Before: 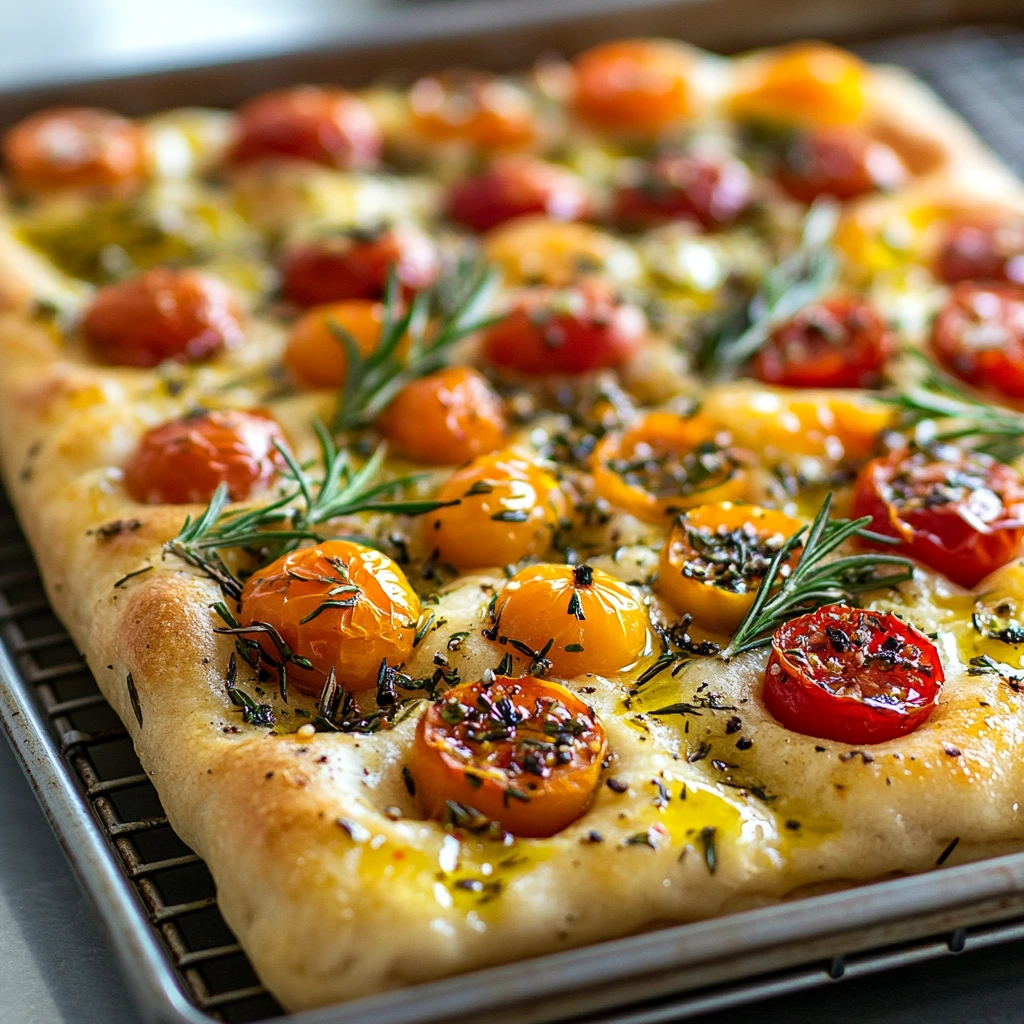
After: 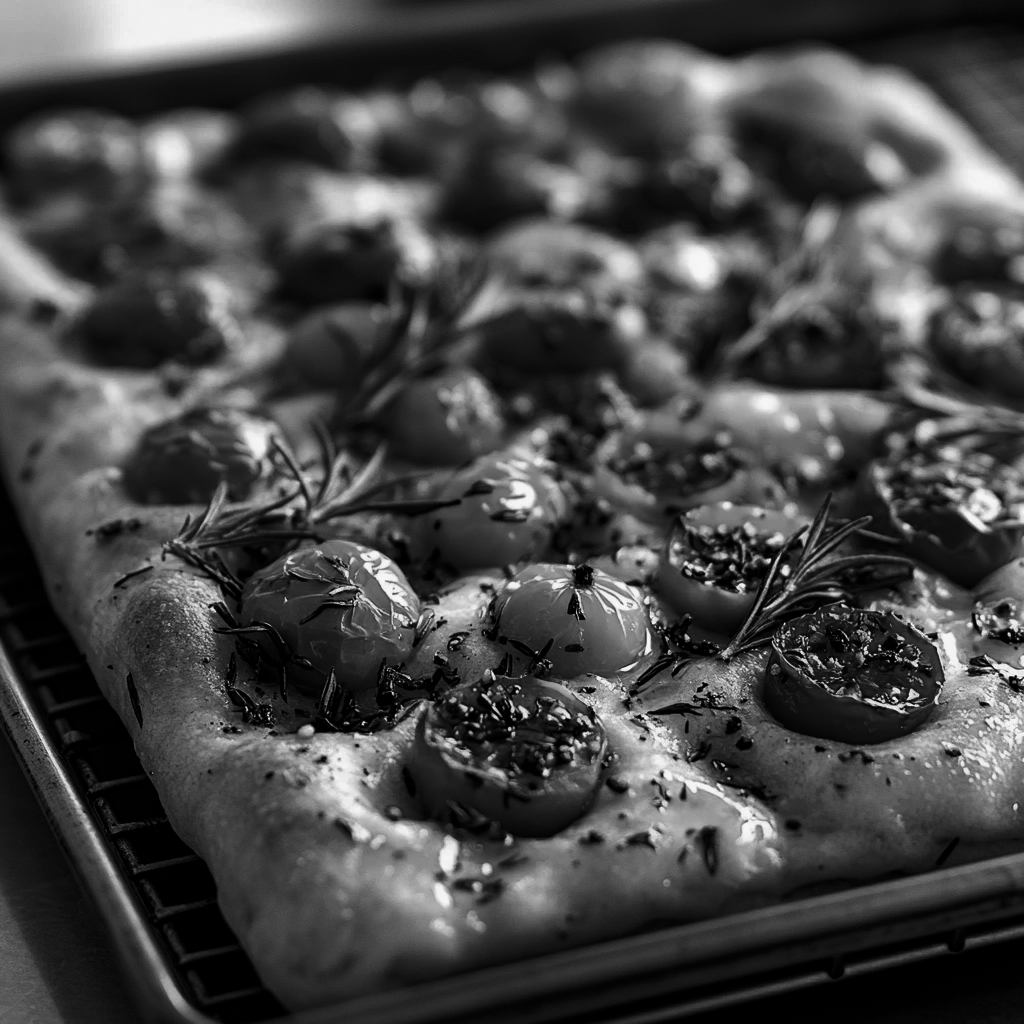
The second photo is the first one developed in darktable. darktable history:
contrast brightness saturation: contrast -0.03, brightness -0.59, saturation -1
color balance rgb: perceptual saturation grading › global saturation 25%, global vibrance 20%
